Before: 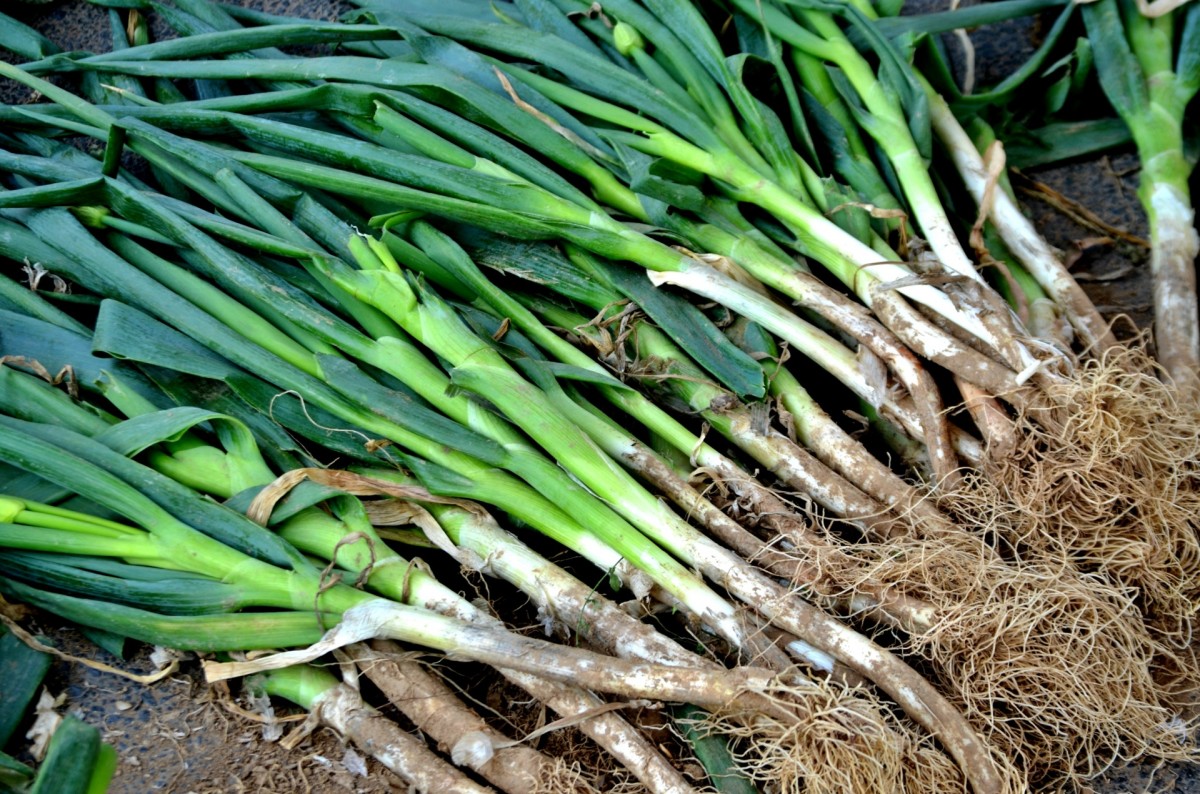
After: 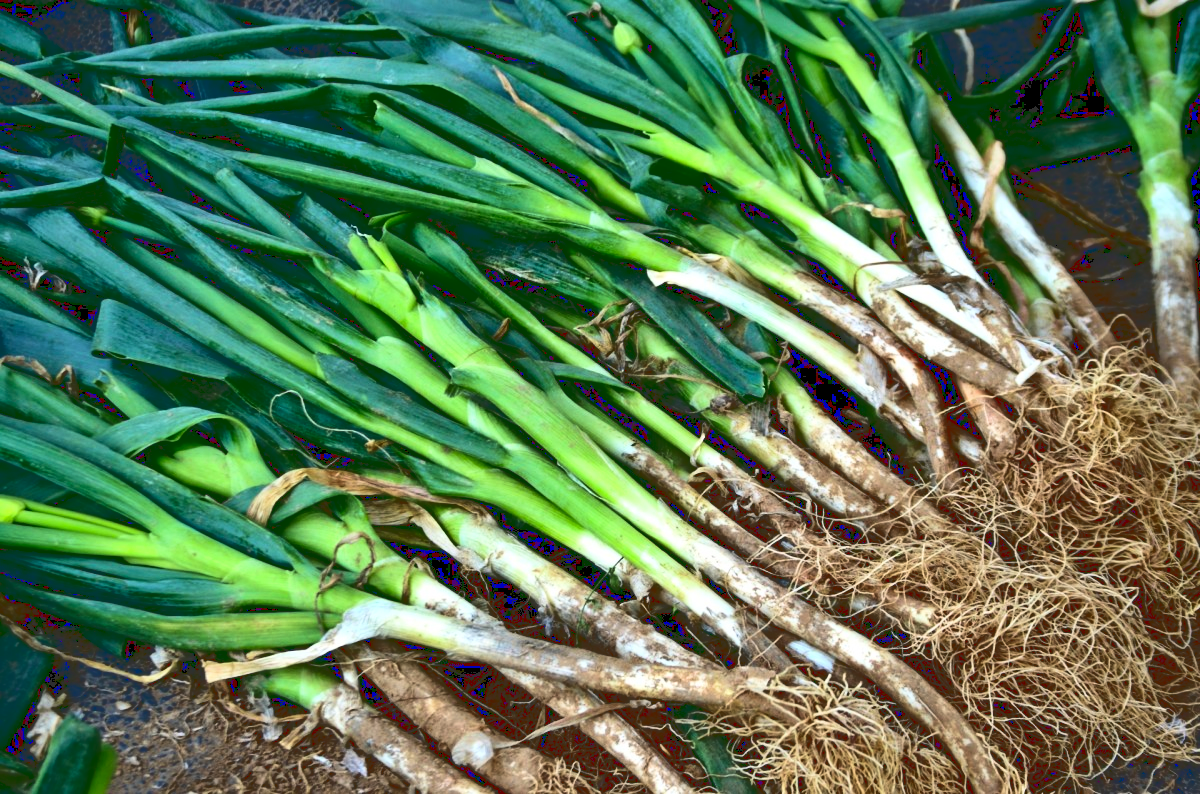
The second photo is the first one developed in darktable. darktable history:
contrast brightness saturation: contrast 0.198, brightness 0.163, saturation 0.221
velvia: on, module defaults
base curve: curves: ch0 [(0, 0.02) (0.083, 0.036) (1, 1)]
